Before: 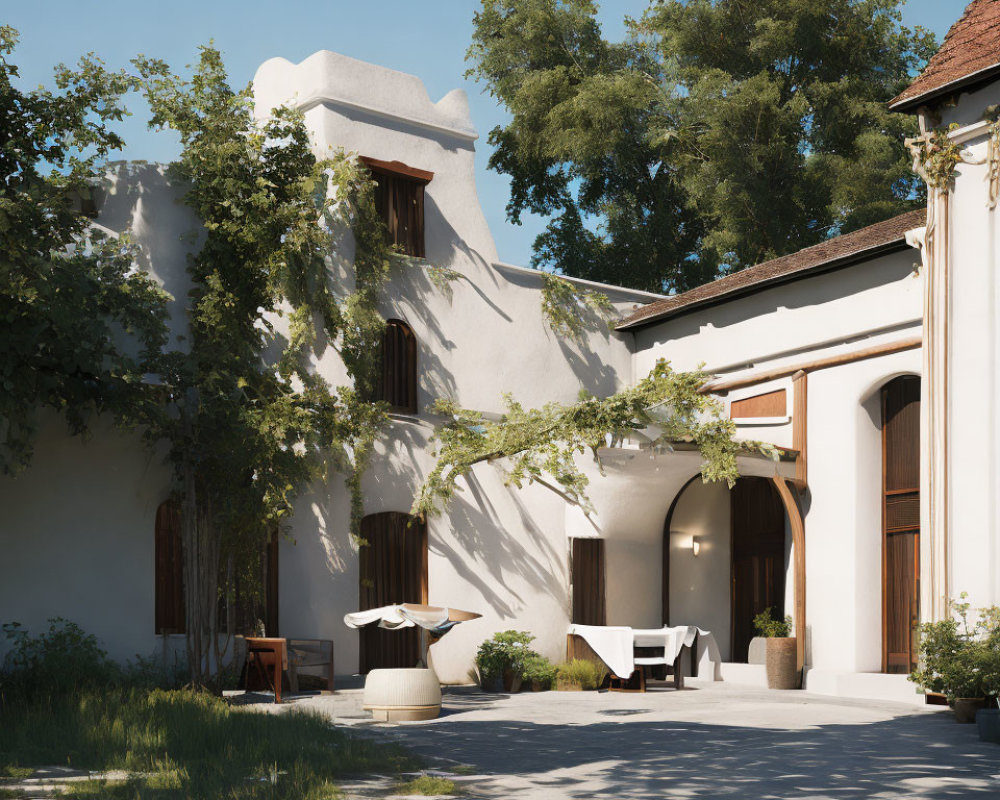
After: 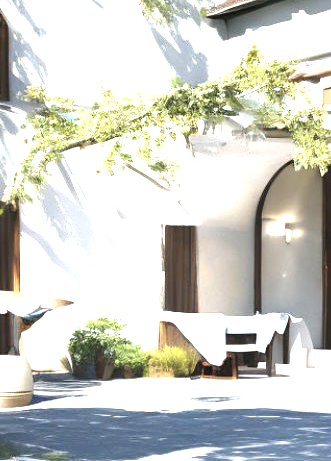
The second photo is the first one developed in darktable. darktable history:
crop: left 40.878%, top 39.176%, right 25.993%, bottom 3.081%
white balance: red 0.924, blue 1.095
exposure: black level correction 0, exposure 1.675 EV, compensate exposure bias true, compensate highlight preservation false
